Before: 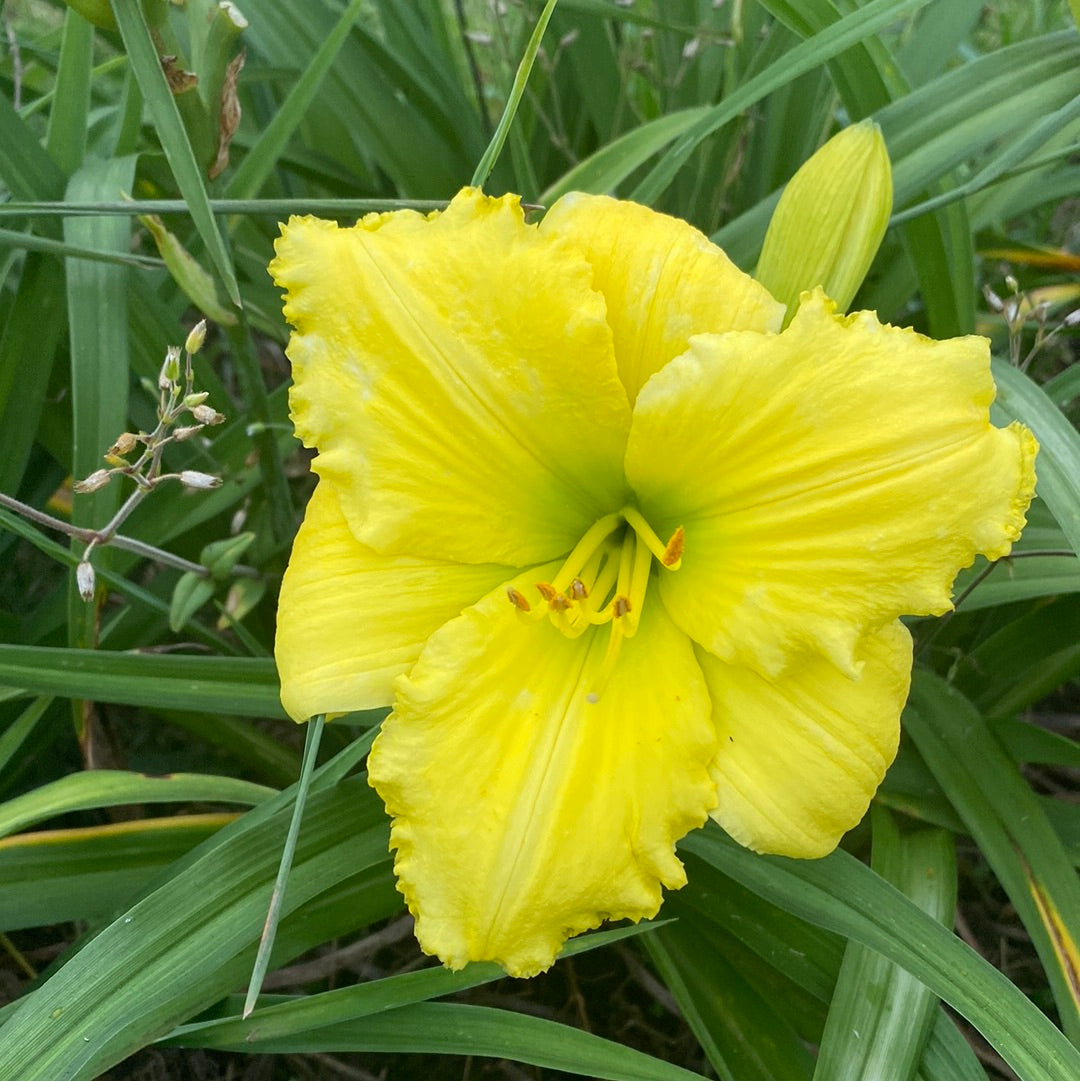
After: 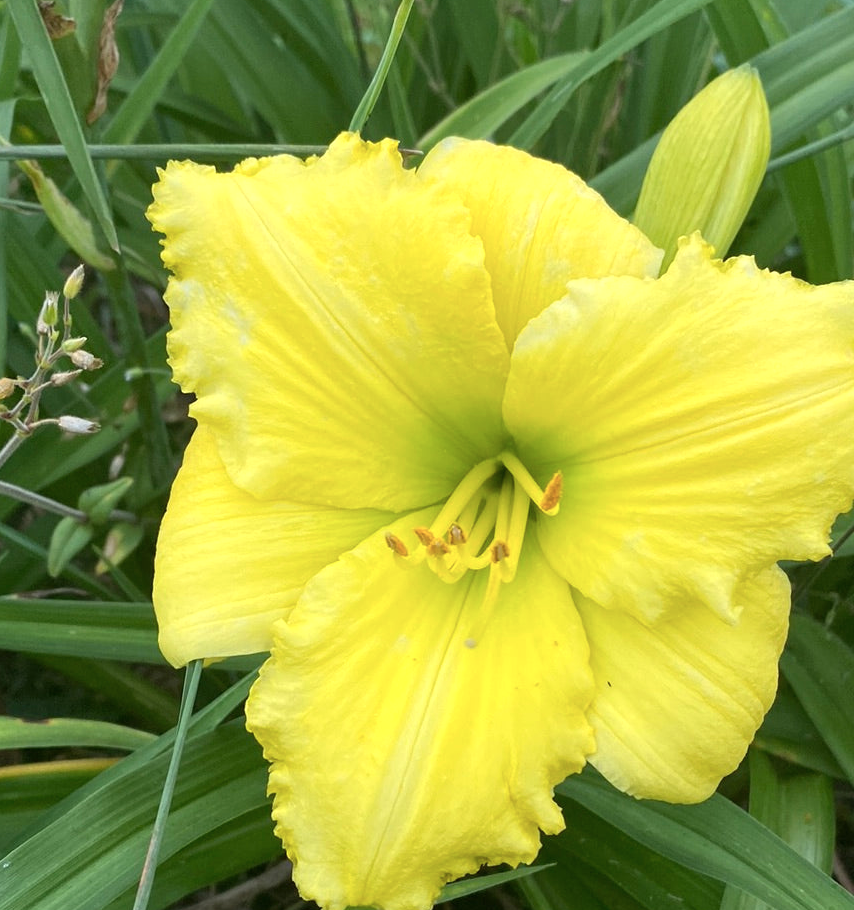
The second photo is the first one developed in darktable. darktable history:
crop: left 11.336%, top 5.108%, right 9.56%, bottom 10.706%
color zones: curves: ch0 [(0, 0.558) (0.143, 0.559) (0.286, 0.529) (0.429, 0.505) (0.571, 0.5) (0.714, 0.5) (0.857, 0.5) (1, 0.558)]; ch1 [(0, 0.469) (0.01, 0.469) (0.12, 0.446) (0.248, 0.469) (0.5, 0.5) (0.748, 0.5) (0.99, 0.469) (1, 0.469)]
